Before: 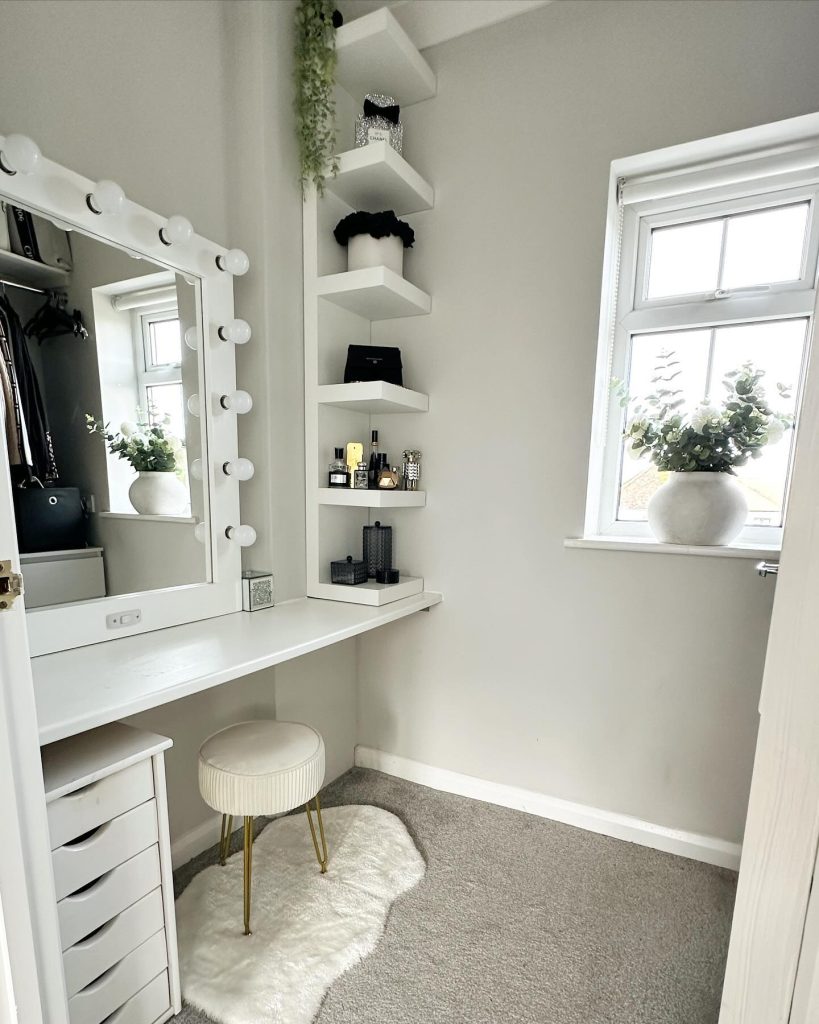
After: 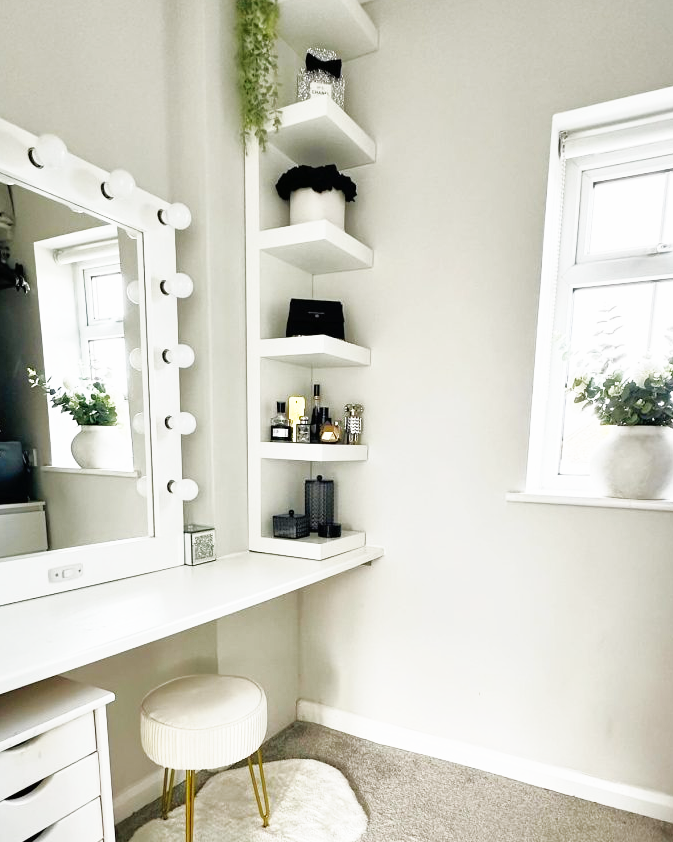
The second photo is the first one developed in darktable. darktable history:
shadows and highlights: on, module defaults
exposure: exposure -0.151 EV, compensate highlight preservation false
base curve: curves: ch0 [(0, 0) (0.007, 0.004) (0.027, 0.03) (0.046, 0.07) (0.207, 0.54) (0.442, 0.872) (0.673, 0.972) (1, 1)], preserve colors none
crop and rotate: left 7.196%, top 4.574%, right 10.605%, bottom 13.178%
